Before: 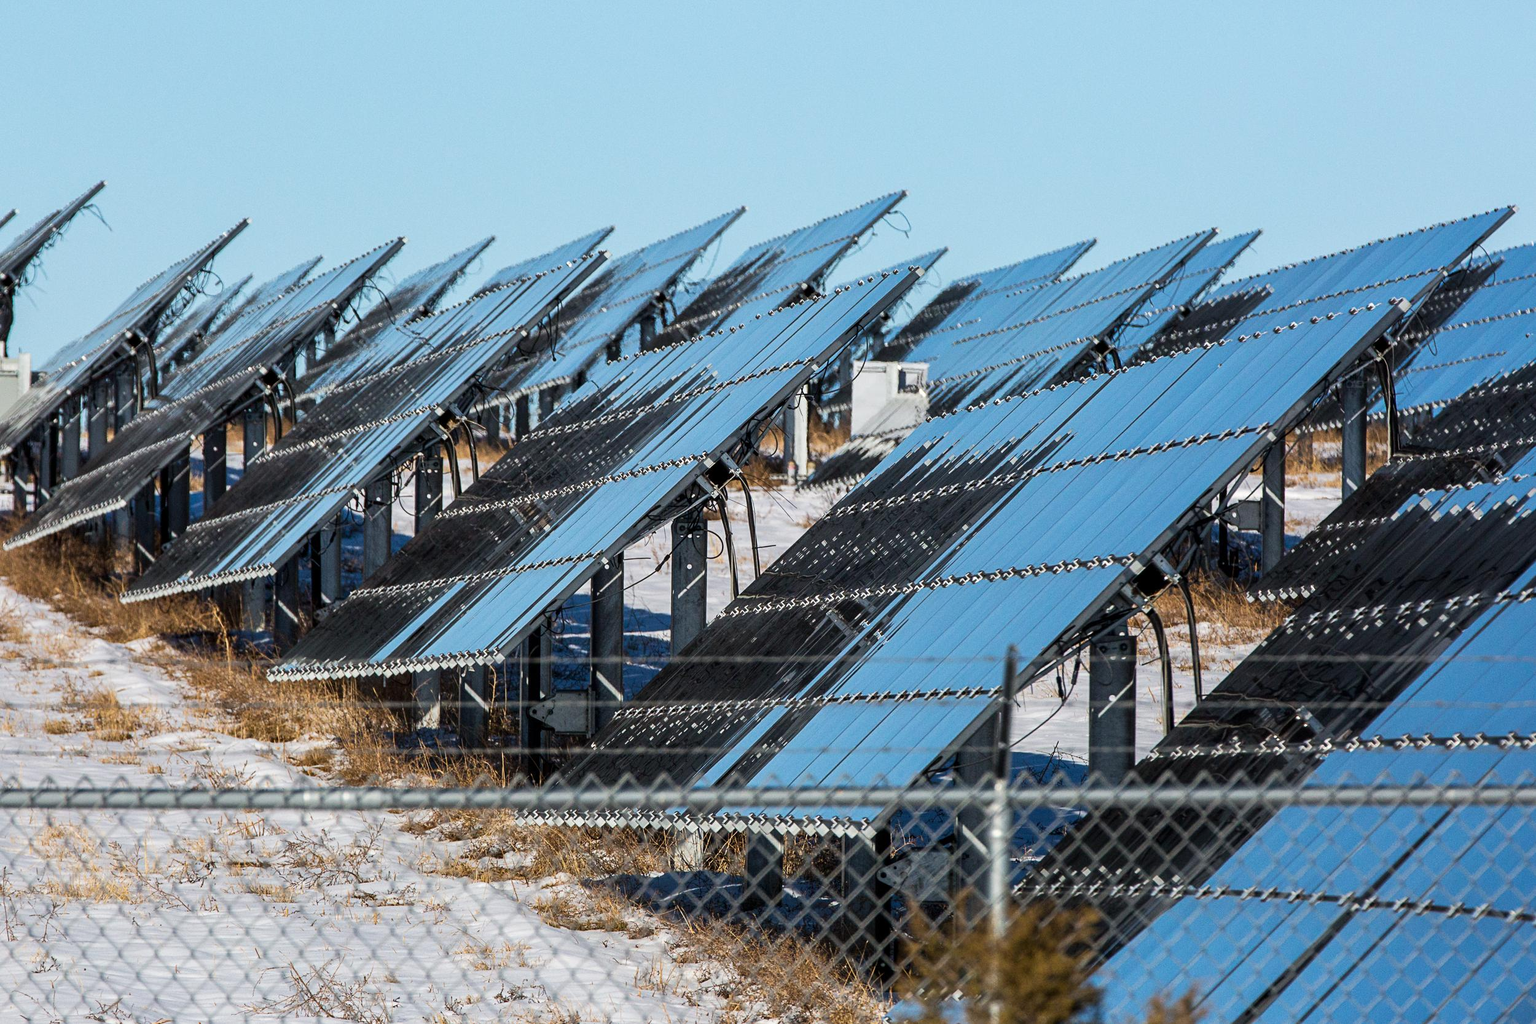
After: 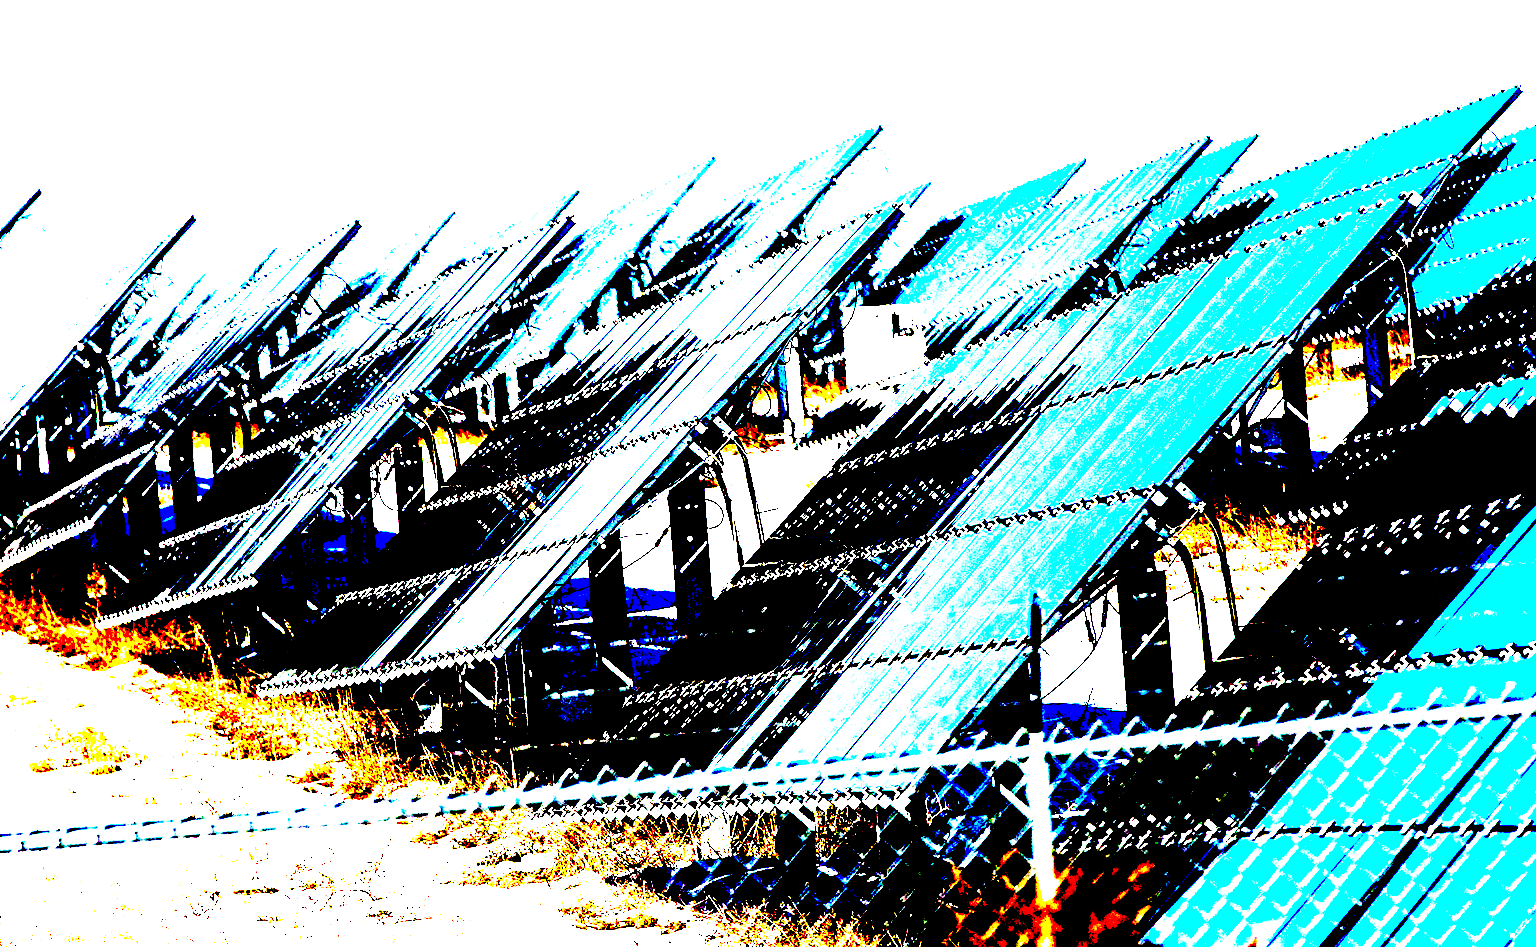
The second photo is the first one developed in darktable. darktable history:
exposure: black level correction 0.1, exposure 3 EV, compensate highlight preservation false
white balance: emerald 1
rotate and perspective: rotation -5°, crop left 0.05, crop right 0.952, crop top 0.11, crop bottom 0.89
